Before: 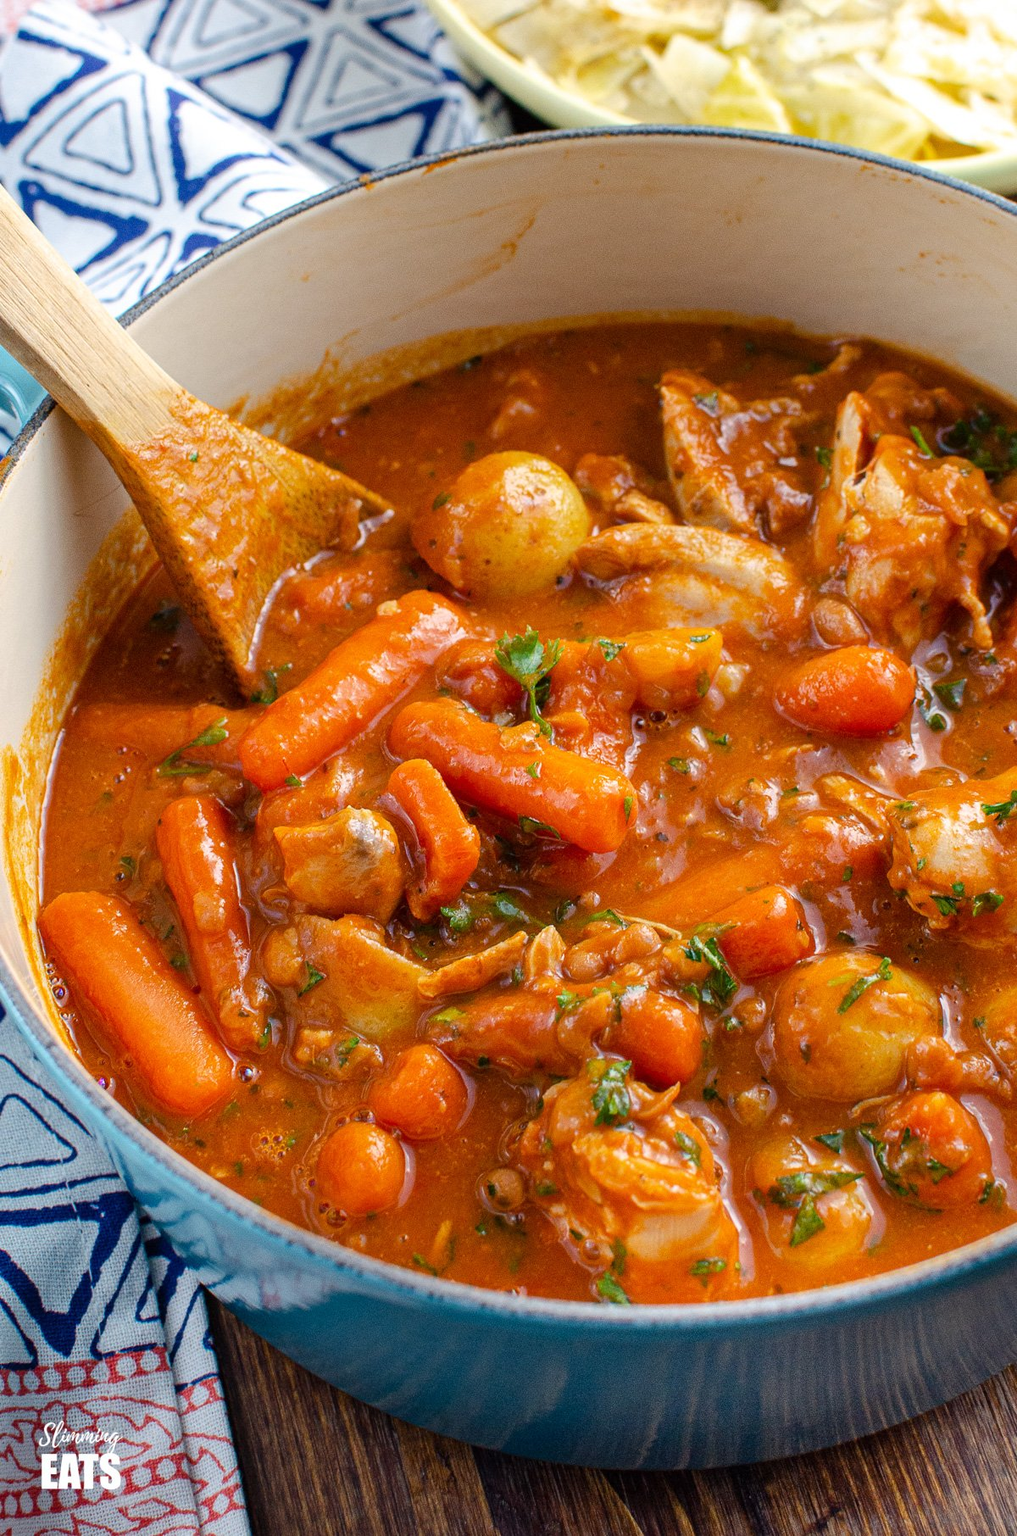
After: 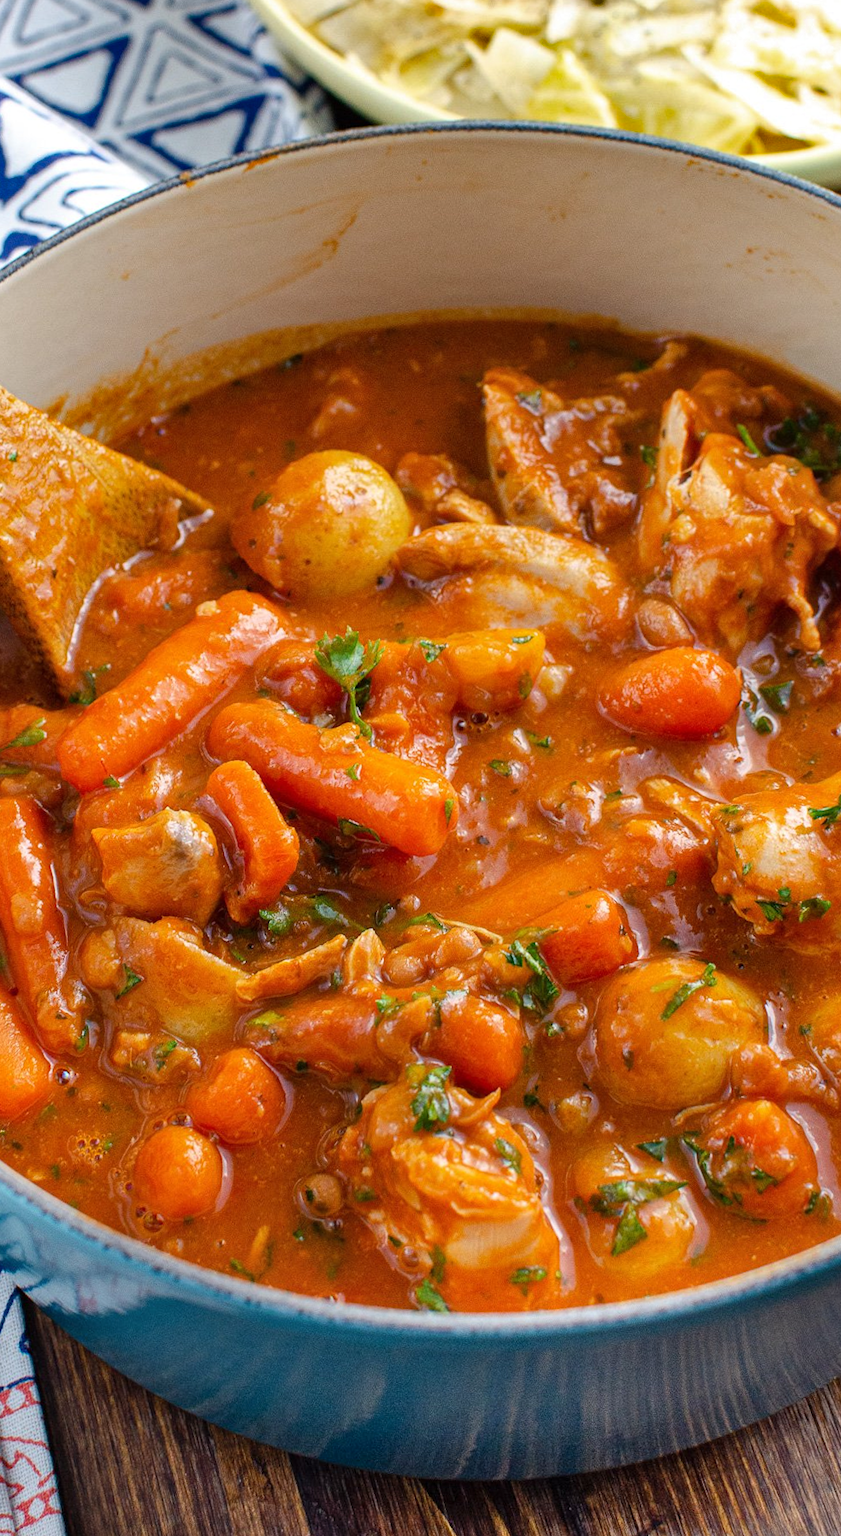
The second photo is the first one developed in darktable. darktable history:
rotate and perspective: rotation 0.192°, lens shift (horizontal) -0.015, crop left 0.005, crop right 0.996, crop top 0.006, crop bottom 0.99
shadows and highlights: low approximation 0.01, soften with gaussian
crop: left 17.582%, bottom 0.031%
